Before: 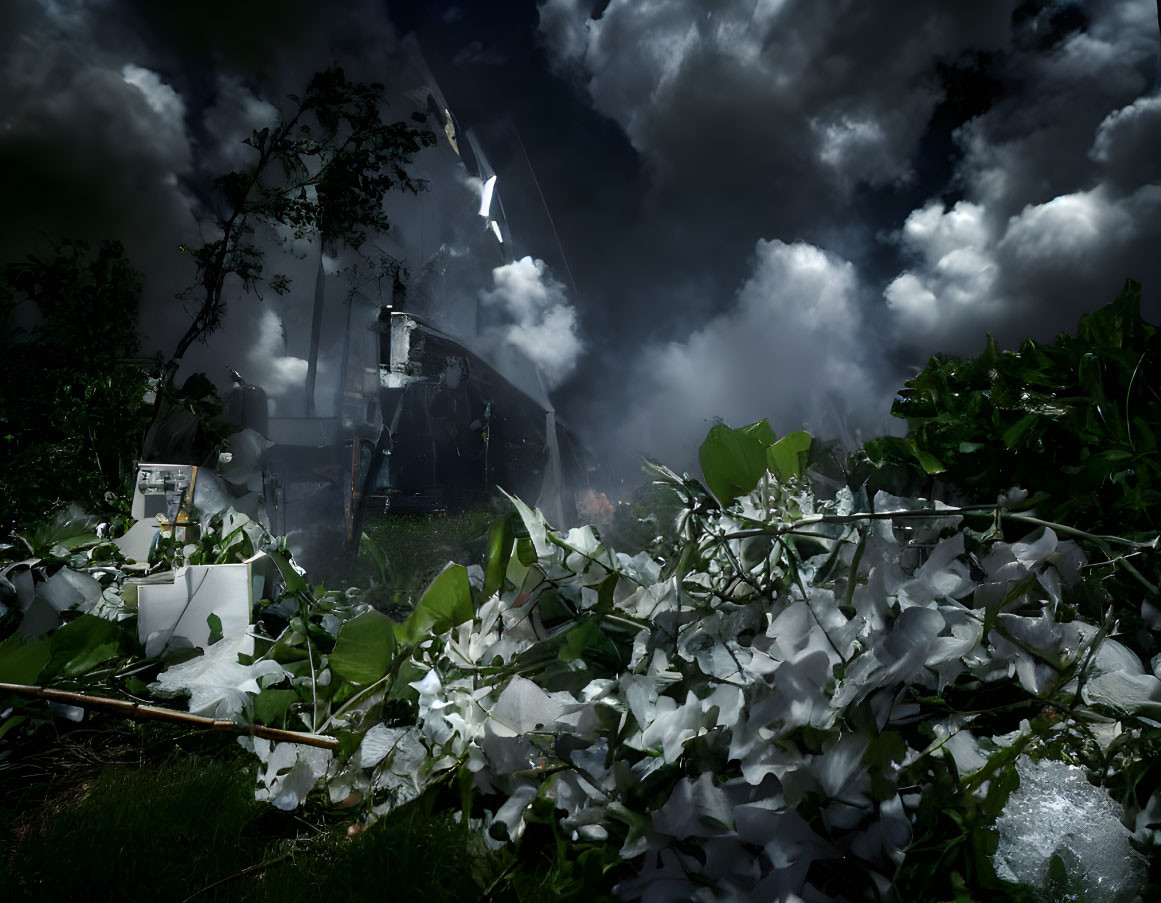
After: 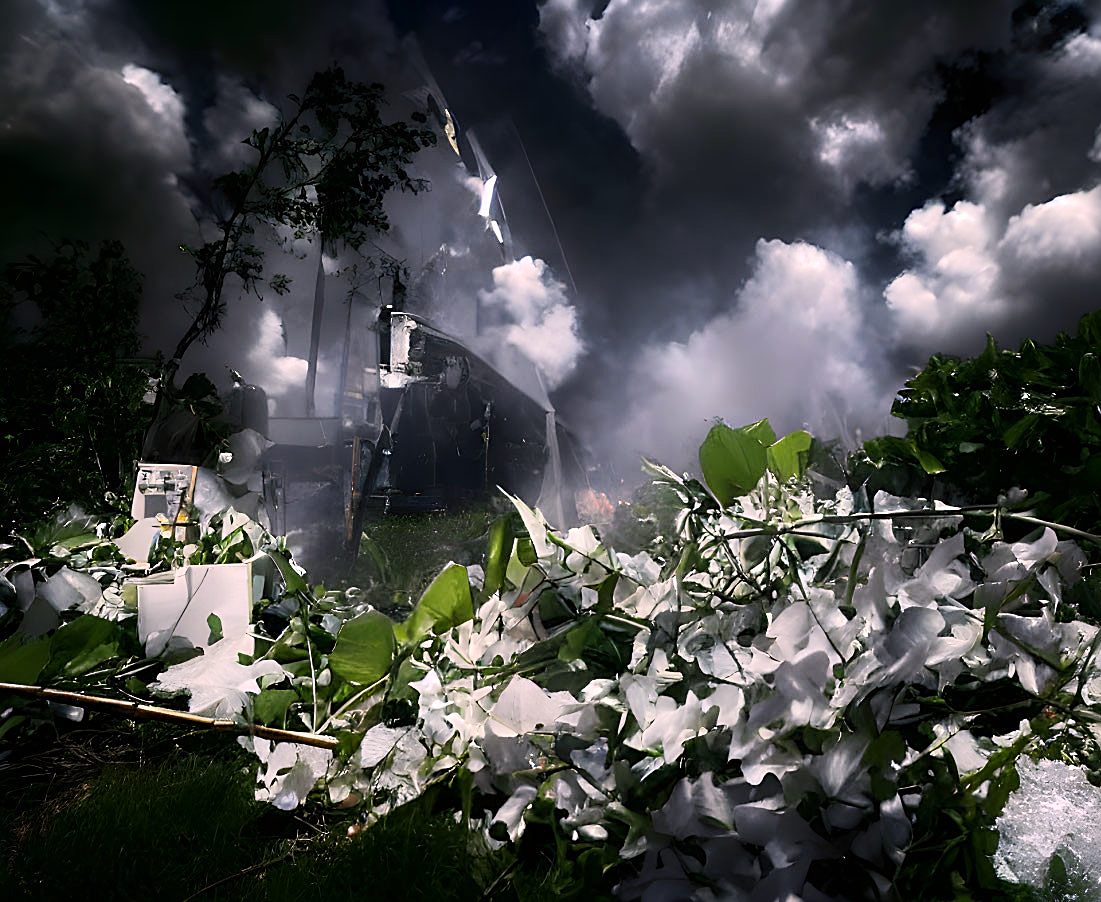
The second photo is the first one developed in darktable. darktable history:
crop and rotate: right 5.149%
sharpen: on, module defaults
color correction: highlights a* 13.02, highlights b* 5.5
tone equalizer: -7 EV 0.163 EV, -6 EV 0.569 EV, -5 EV 1.17 EV, -4 EV 1.3 EV, -3 EV 1.14 EV, -2 EV 0.6 EV, -1 EV 0.148 EV, edges refinement/feathering 500, mask exposure compensation -1.57 EV, preserve details guided filter
